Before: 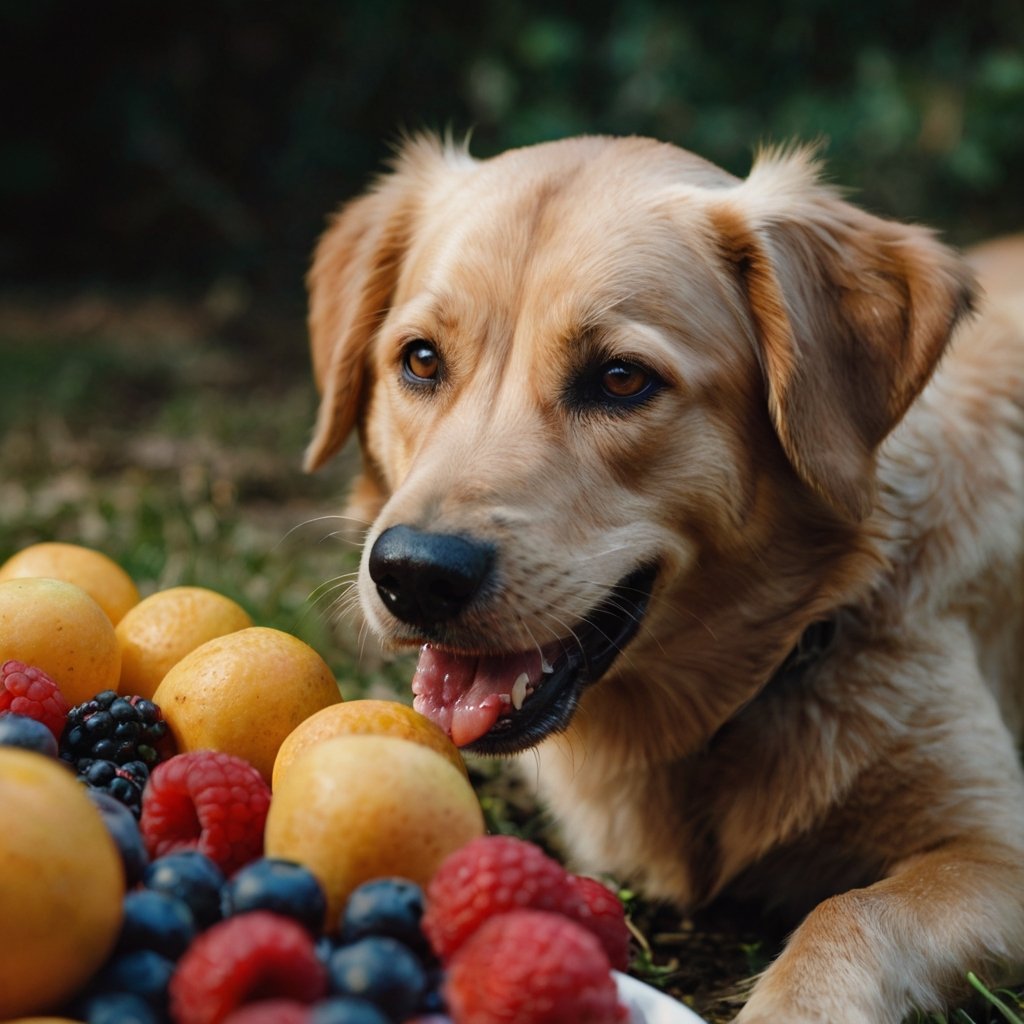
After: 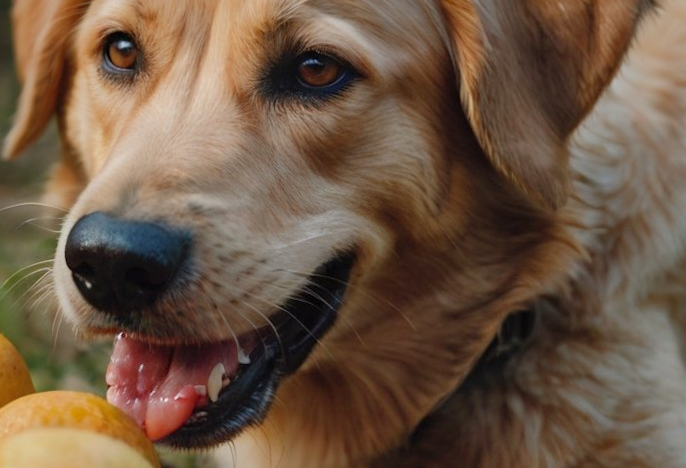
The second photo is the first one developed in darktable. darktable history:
crop and rotate: left 27.938%, top 27.046%, bottom 27.046%
local contrast: mode bilateral grid, contrast 10, coarseness 25, detail 110%, midtone range 0.2
shadows and highlights: on, module defaults
rotate and perspective: rotation 0.215°, lens shift (vertical) -0.139, crop left 0.069, crop right 0.939, crop top 0.002, crop bottom 0.996
